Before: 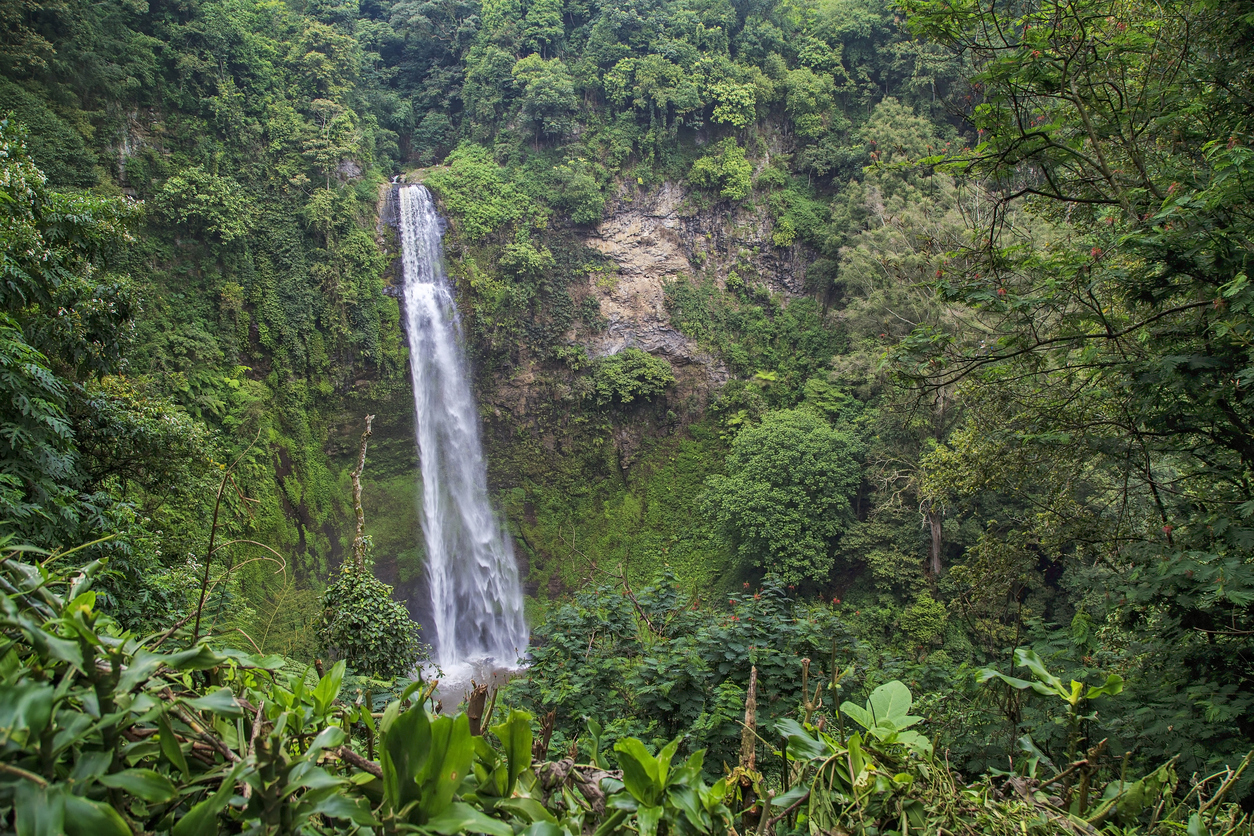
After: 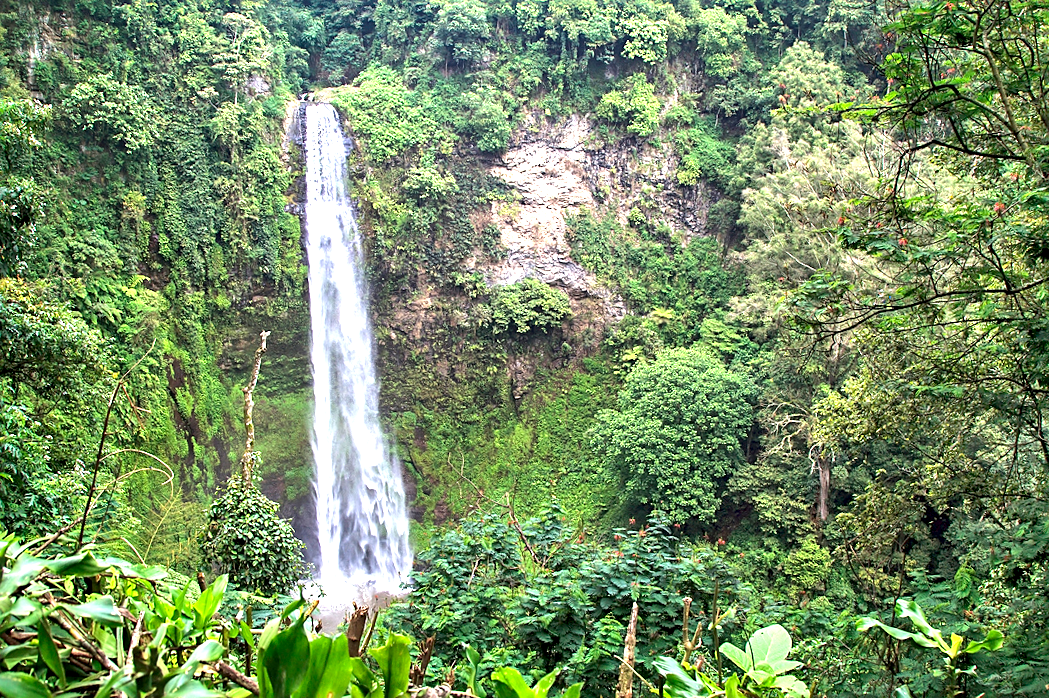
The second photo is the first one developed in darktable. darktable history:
contrast equalizer: y [[0.439, 0.44, 0.442, 0.457, 0.493, 0.498], [0.5 ×6], [0.5 ×6], [0 ×6], [0 ×6]], mix -0.996
exposure: black level correction 0, exposure 1.281 EV, compensate highlight preservation false
tone equalizer: edges refinement/feathering 500, mask exposure compensation -1.57 EV, preserve details no
sharpen: on, module defaults
crop and rotate: angle -3.05°, left 5.148%, top 5.161%, right 4.611%, bottom 4.694%
